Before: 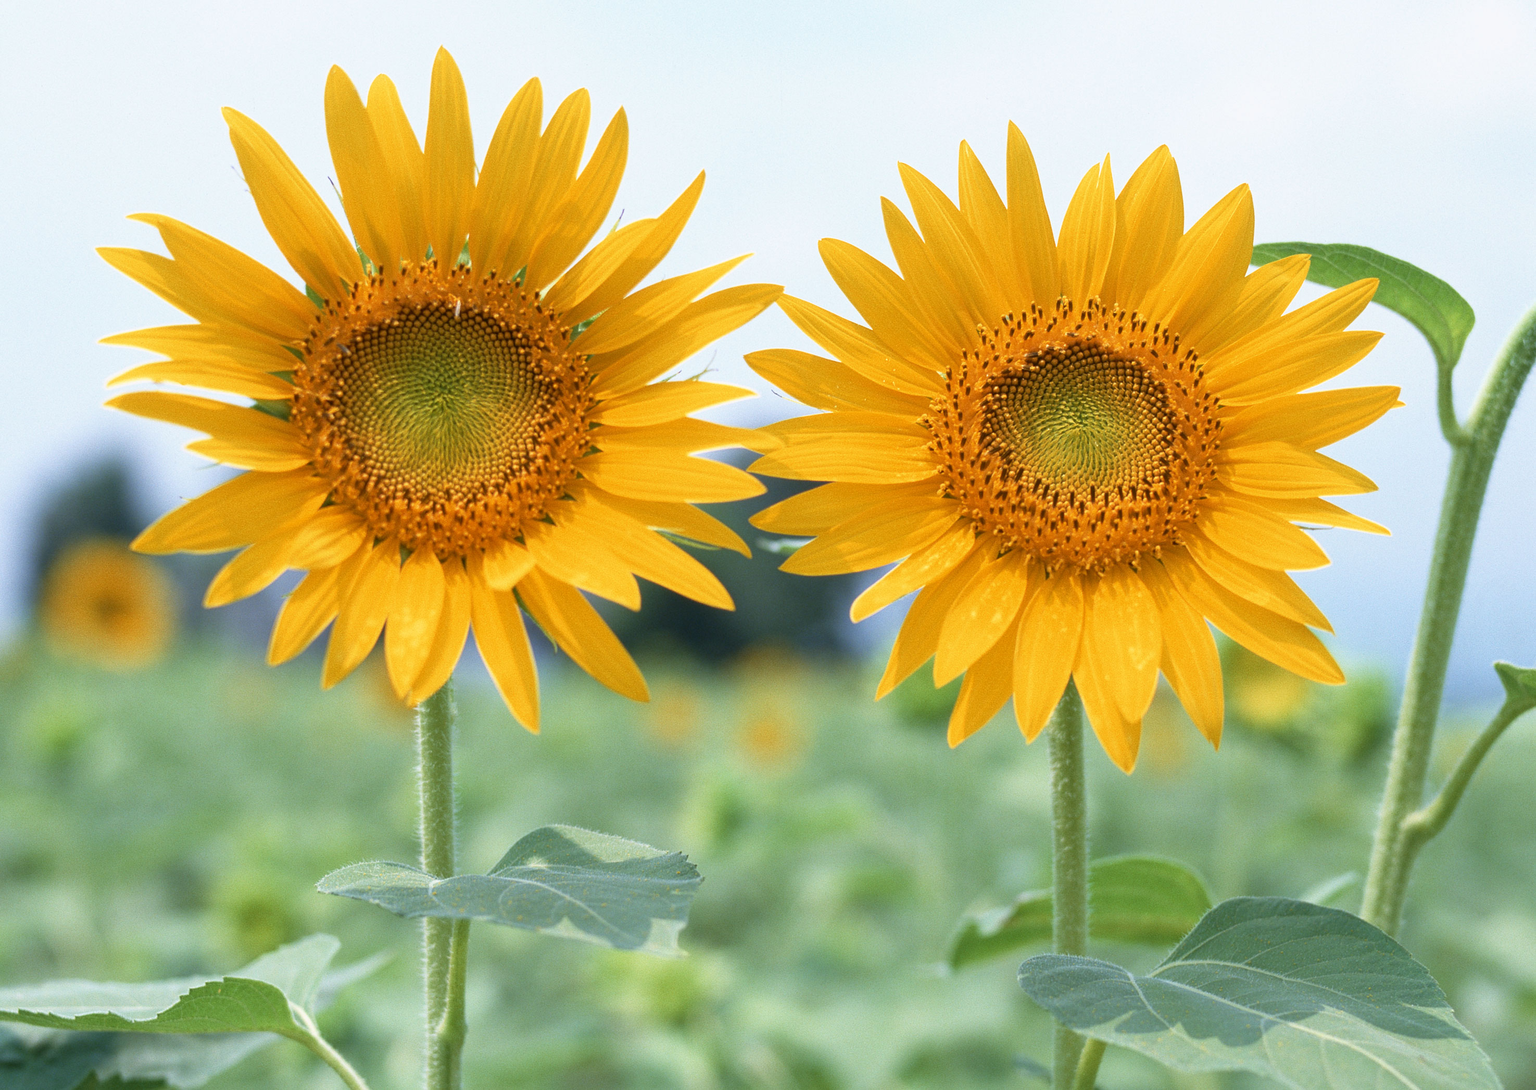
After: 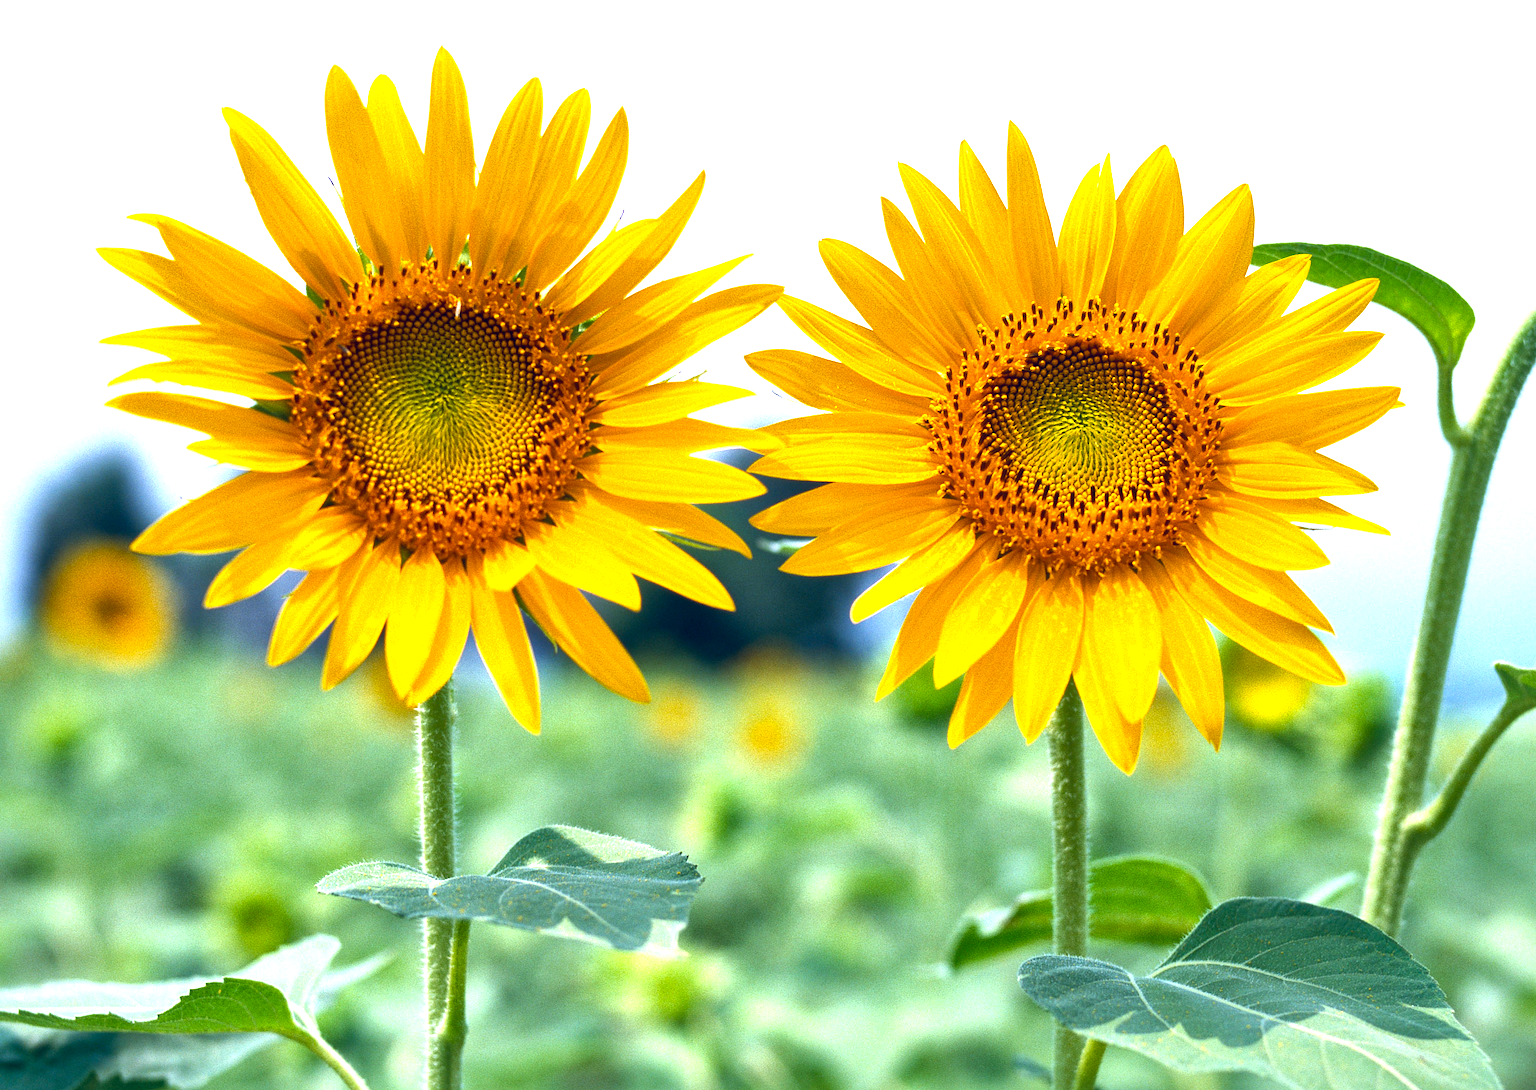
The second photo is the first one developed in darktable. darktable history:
local contrast: mode bilateral grid, contrast 99, coarseness 100, detail 165%, midtone range 0.2
color balance rgb: global offset › luminance -0.271%, global offset › chroma 0.315%, global offset › hue 260.38°, linear chroma grading › global chroma 15.323%, perceptual saturation grading › global saturation 17.304%, perceptual brilliance grading › global brilliance -4.33%, perceptual brilliance grading › highlights 24.099%, perceptual brilliance grading › mid-tones 7.069%, perceptual brilliance grading › shadows -4.983%, global vibrance 20%
